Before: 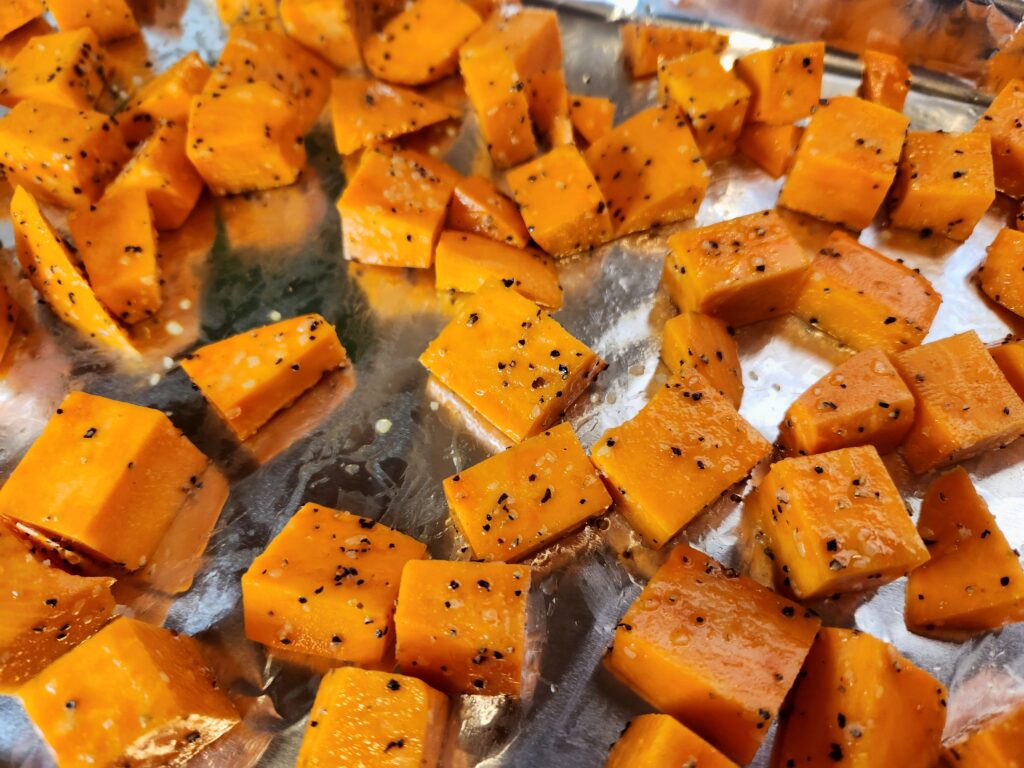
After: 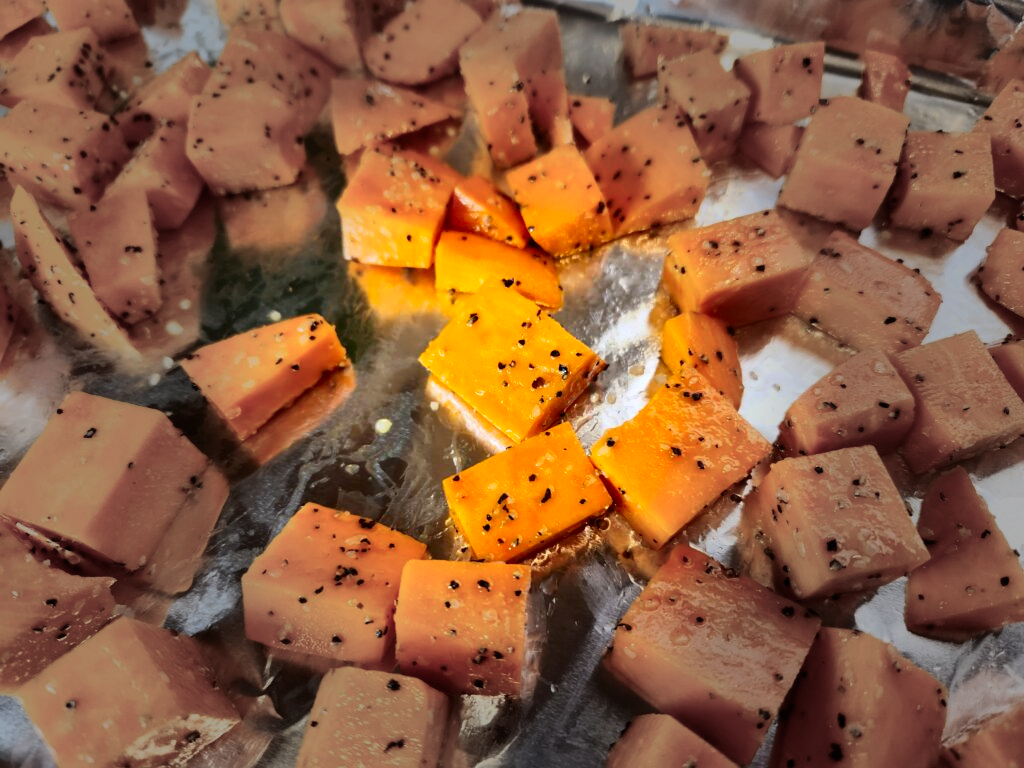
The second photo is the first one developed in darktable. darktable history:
contrast brightness saturation: contrast 0.23, brightness 0.1, saturation 0.29
vignetting: fall-off start 31.28%, fall-off radius 34.64%, brightness -0.575
